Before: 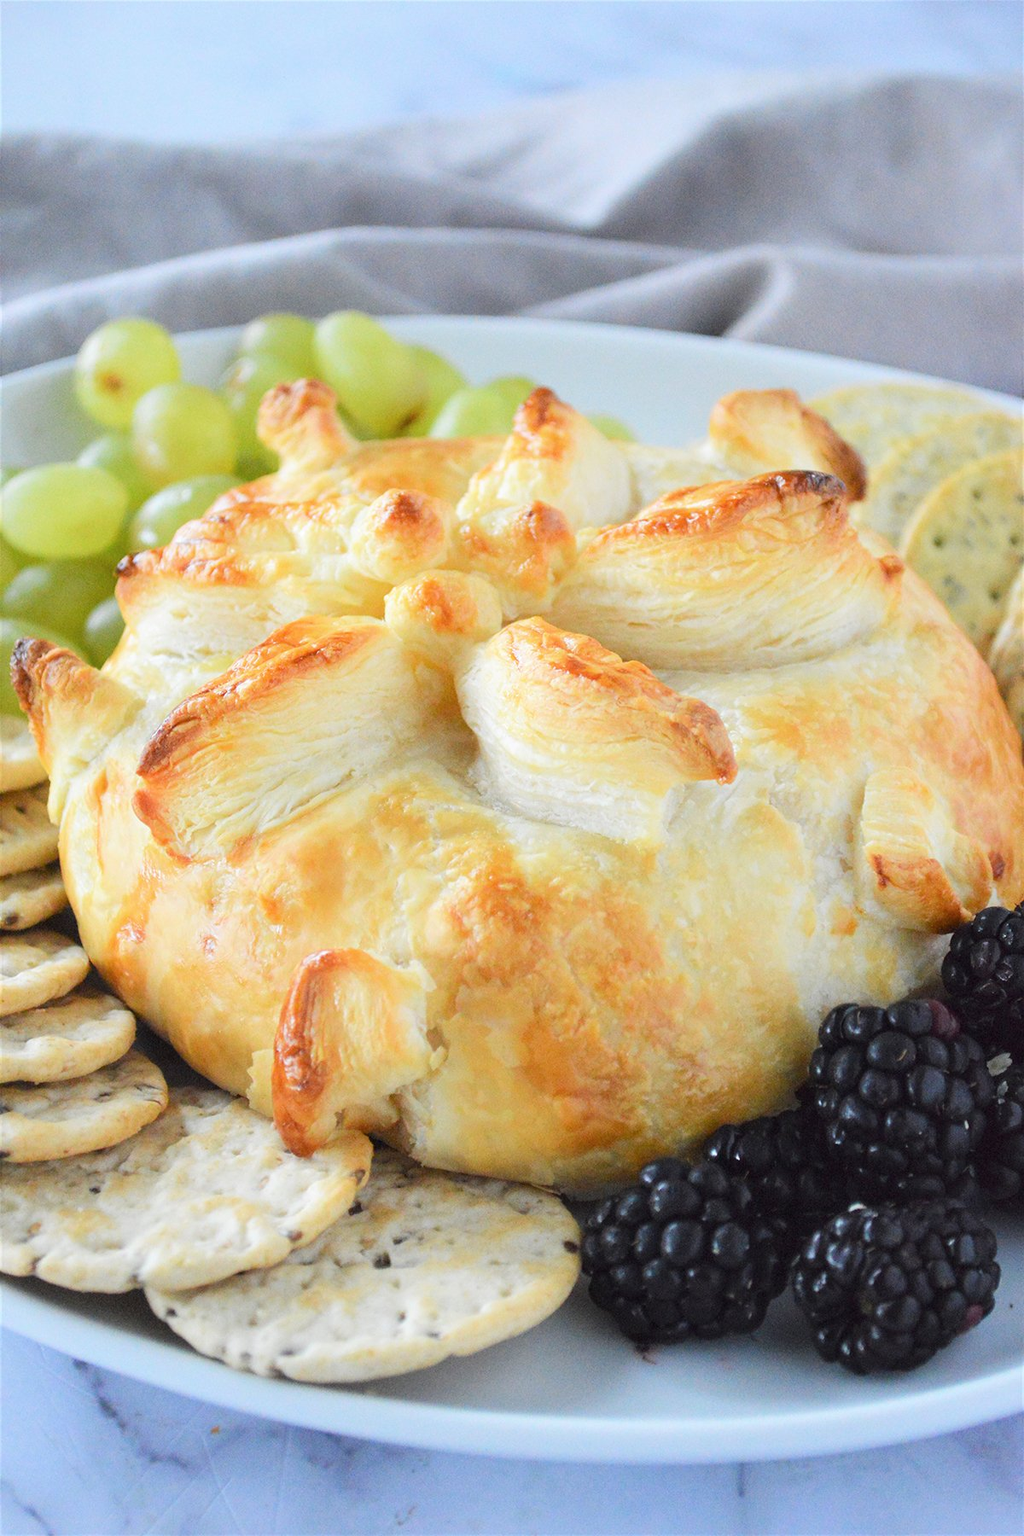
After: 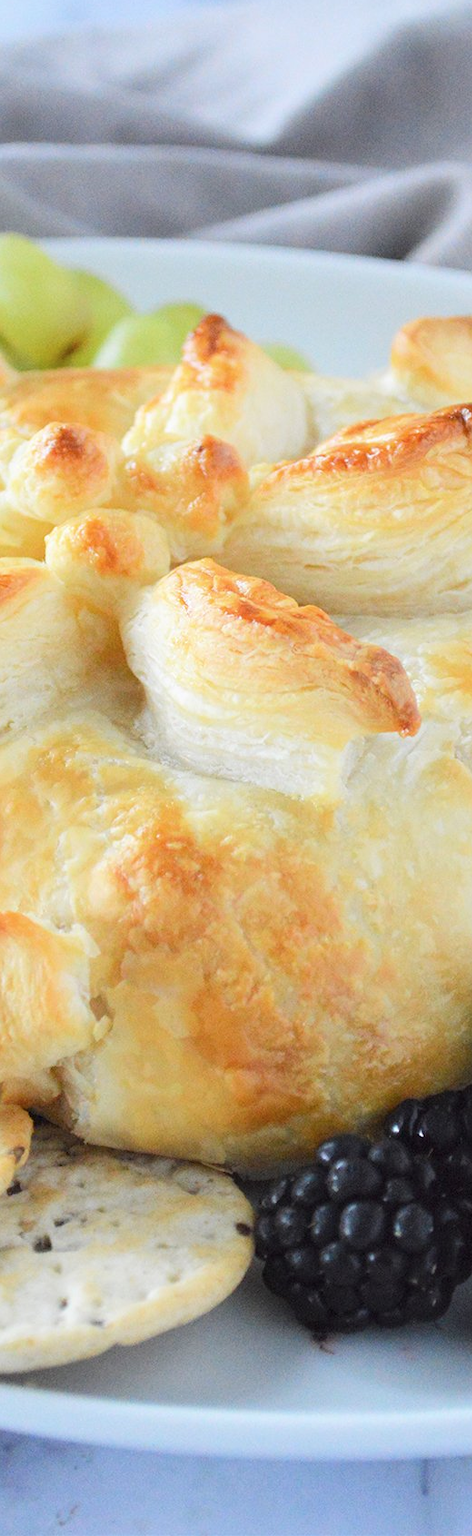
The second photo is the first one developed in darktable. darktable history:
crop: left 33.452%, top 6.025%, right 23.155%
contrast brightness saturation: saturation -0.05
